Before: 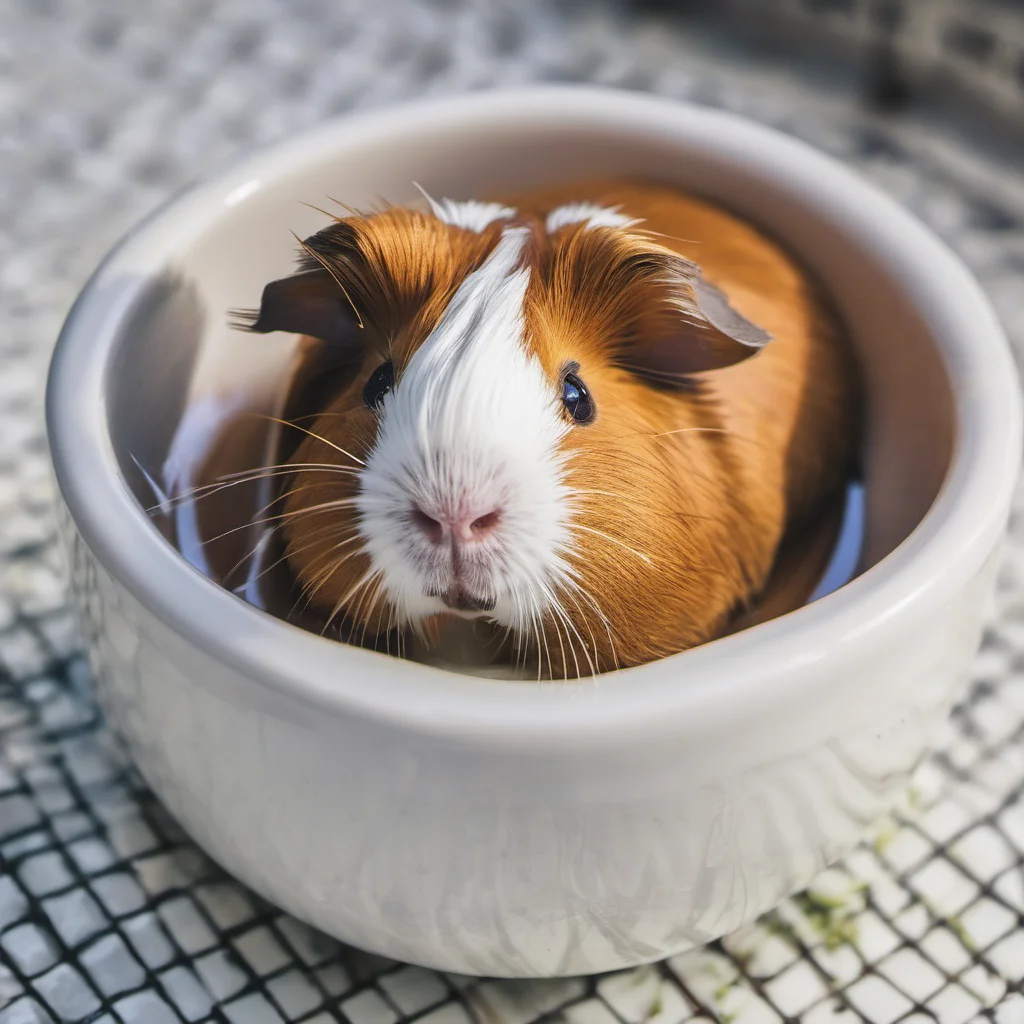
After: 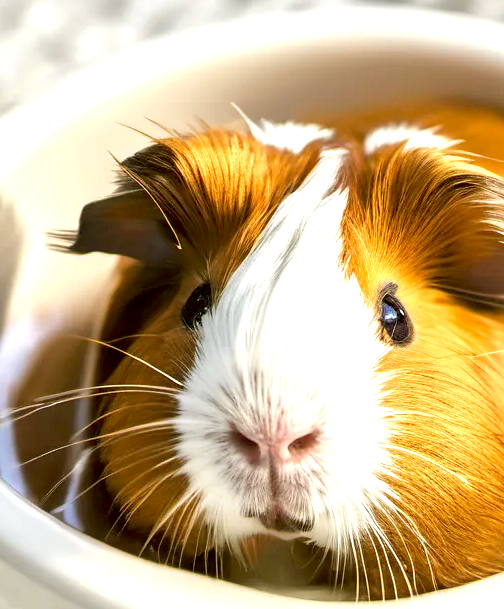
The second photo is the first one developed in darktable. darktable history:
crop: left 17.804%, top 7.774%, right 32.921%, bottom 32.687%
color correction: highlights a* -1.35, highlights b* 10.06, shadows a* 0.92, shadows b* 18.92
exposure: black level correction 0.01, exposure 1 EV, compensate highlight preservation false
